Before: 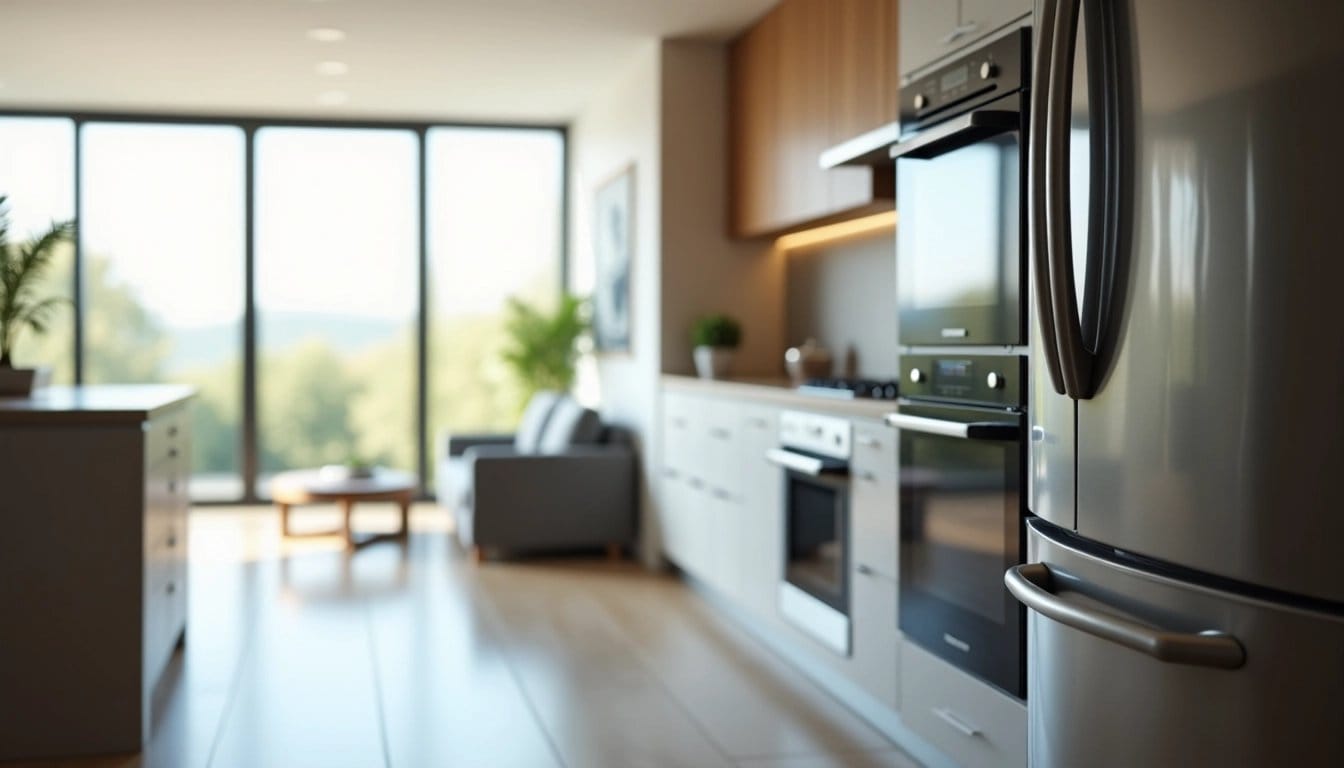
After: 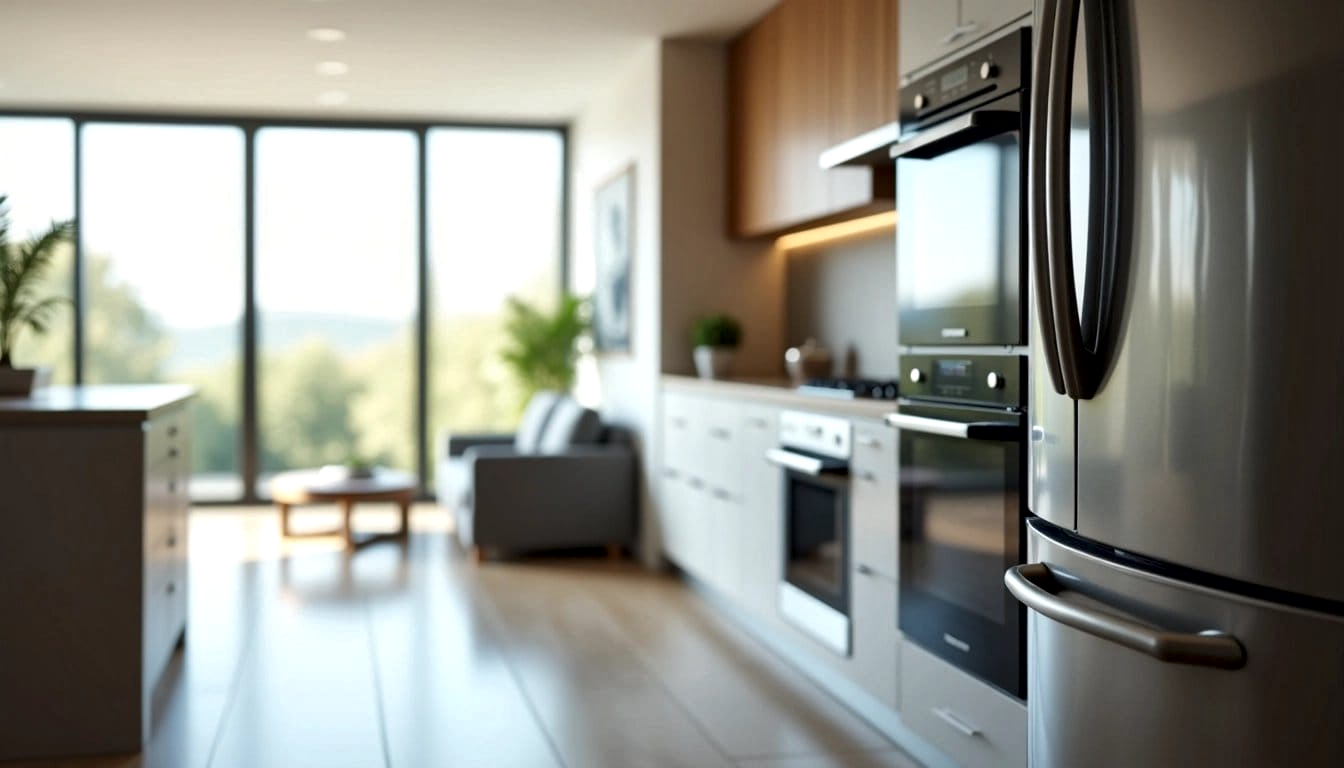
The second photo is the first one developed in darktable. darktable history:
local contrast: mode bilateral grid, contrast 25, coarseness 60, detail 151%, midtone range 0.2
white balance: red 1, blue 1
